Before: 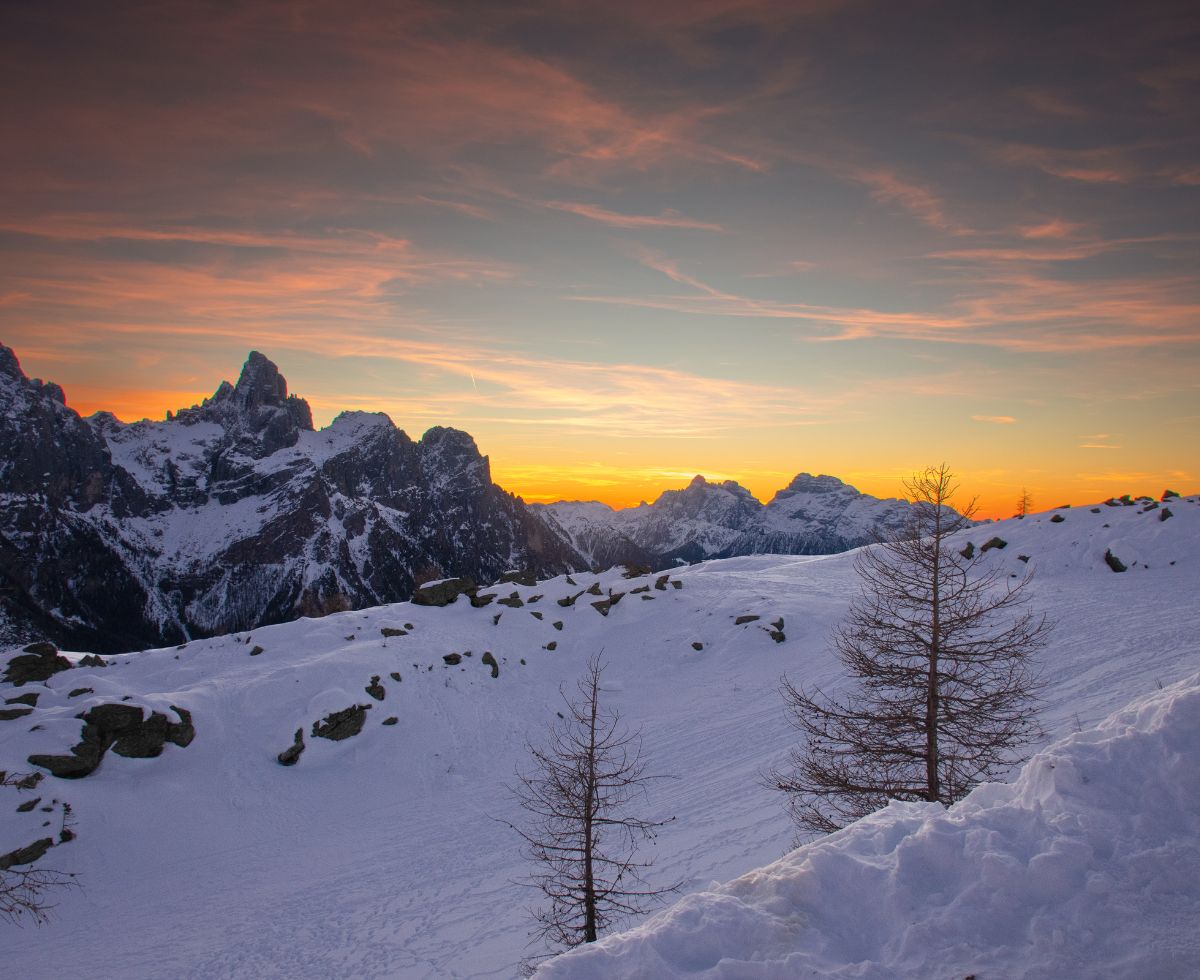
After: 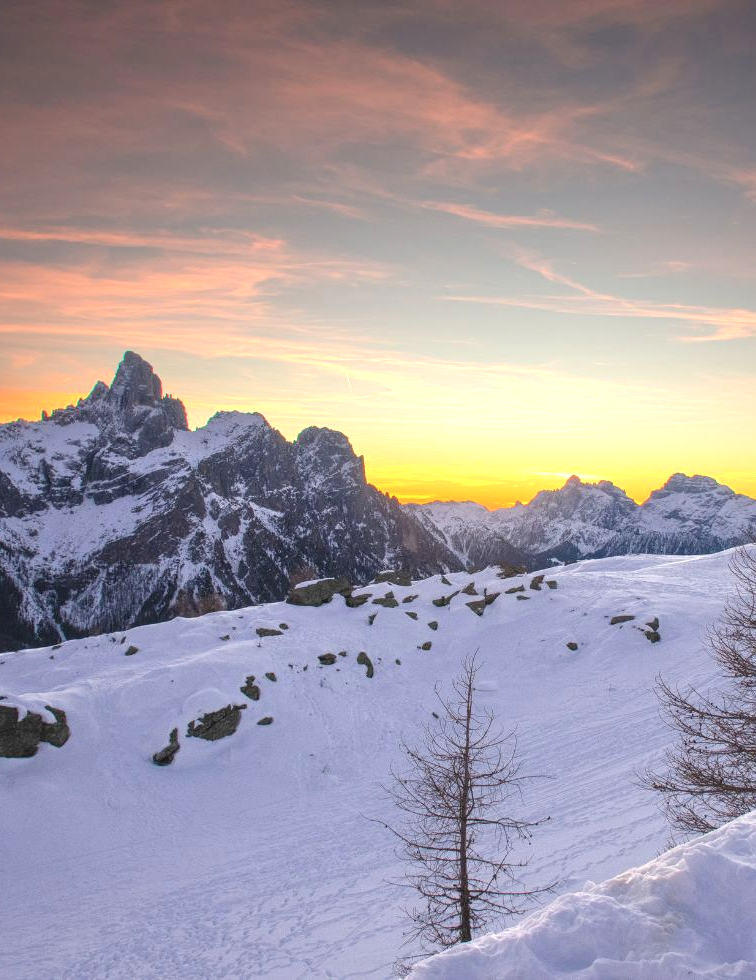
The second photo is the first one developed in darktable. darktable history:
exposure: exposure 0.942 EV, compensate exposure bias true, compensate highlight preservation false
local contrast: on, module defaults
contrast brightness saturation: contrast -0.138, brightness 0.042, saturation -0.129
crop: left 10.443%, right 26.529%
